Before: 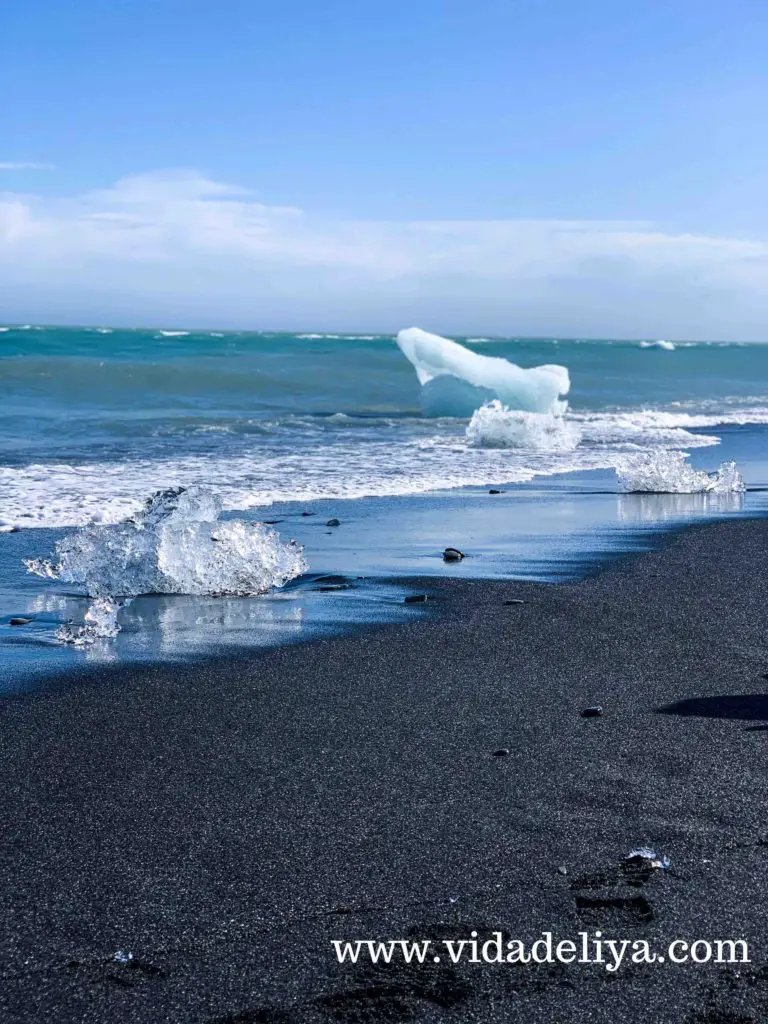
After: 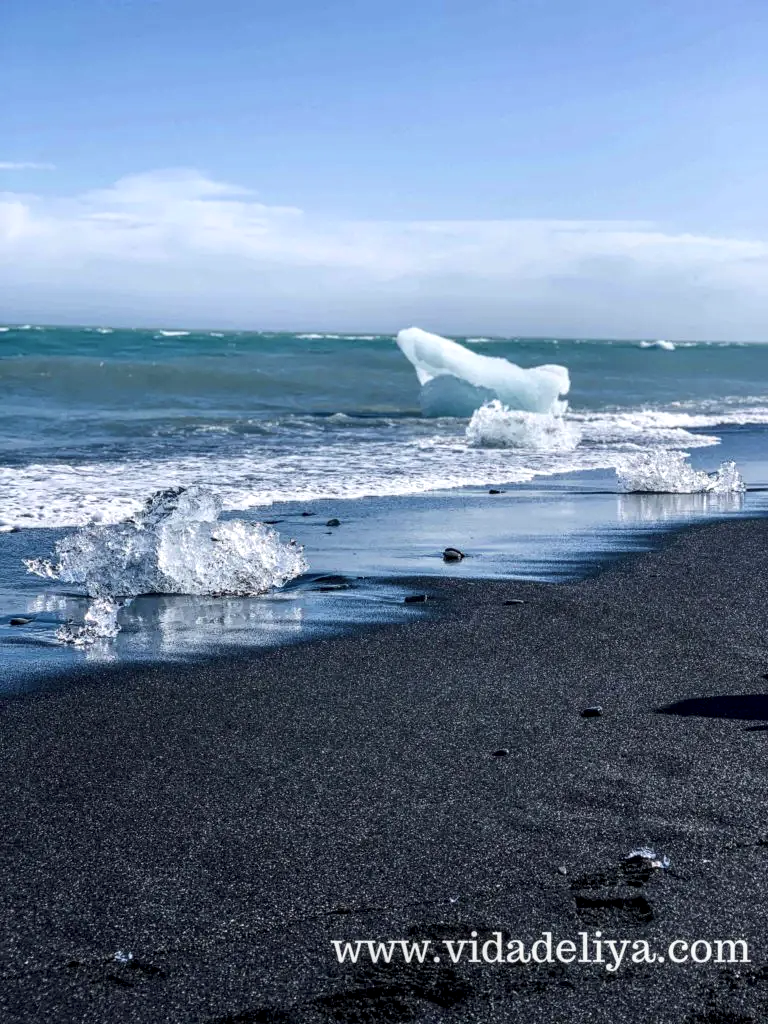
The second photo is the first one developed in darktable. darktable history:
local contrast: detail 130%
contrast brightness saturation: contrast 0.113, saturation -0.18
